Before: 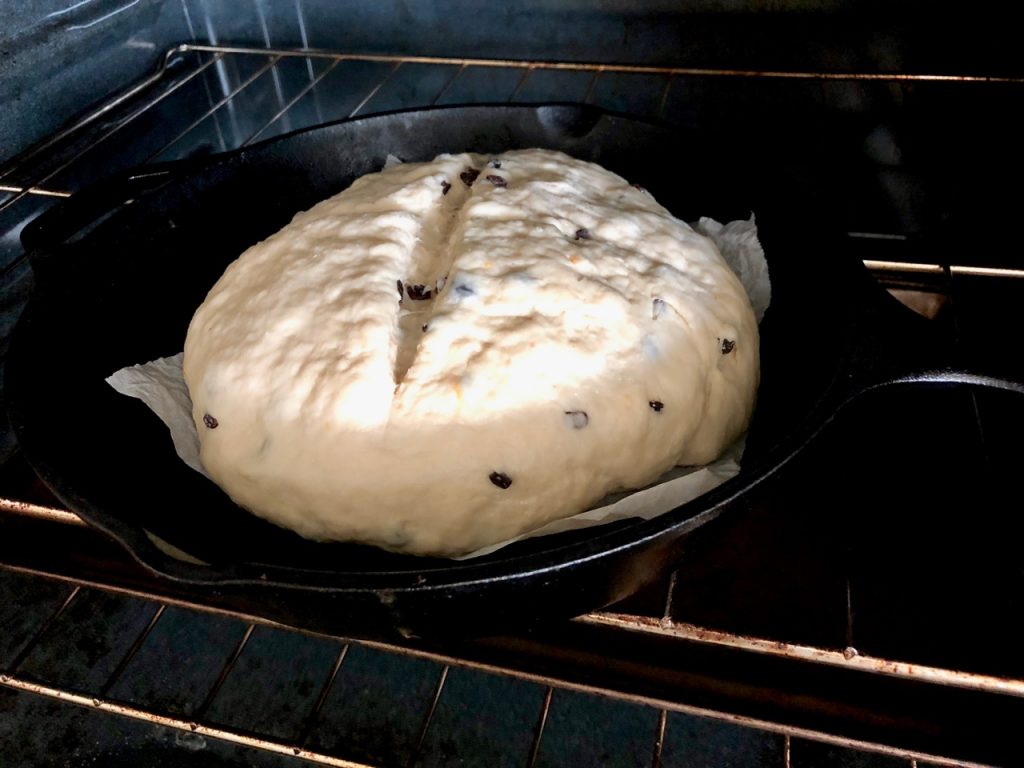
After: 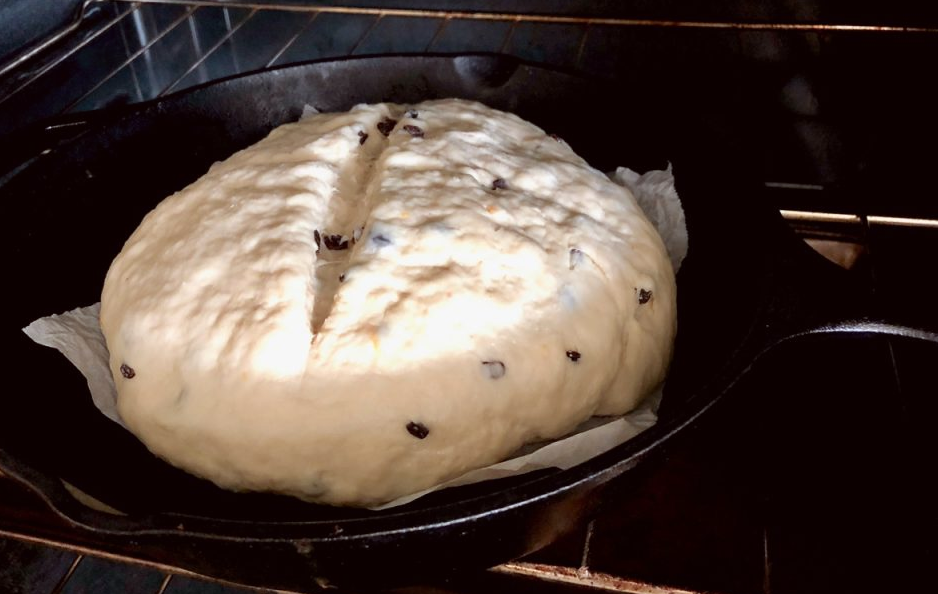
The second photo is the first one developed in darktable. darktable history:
crop: left 8.155%, top 6.611%, bottom 15.385%
color balance: mode lift, gamma, gain (sRGB), lift [1, 1.049, 1, 1]
